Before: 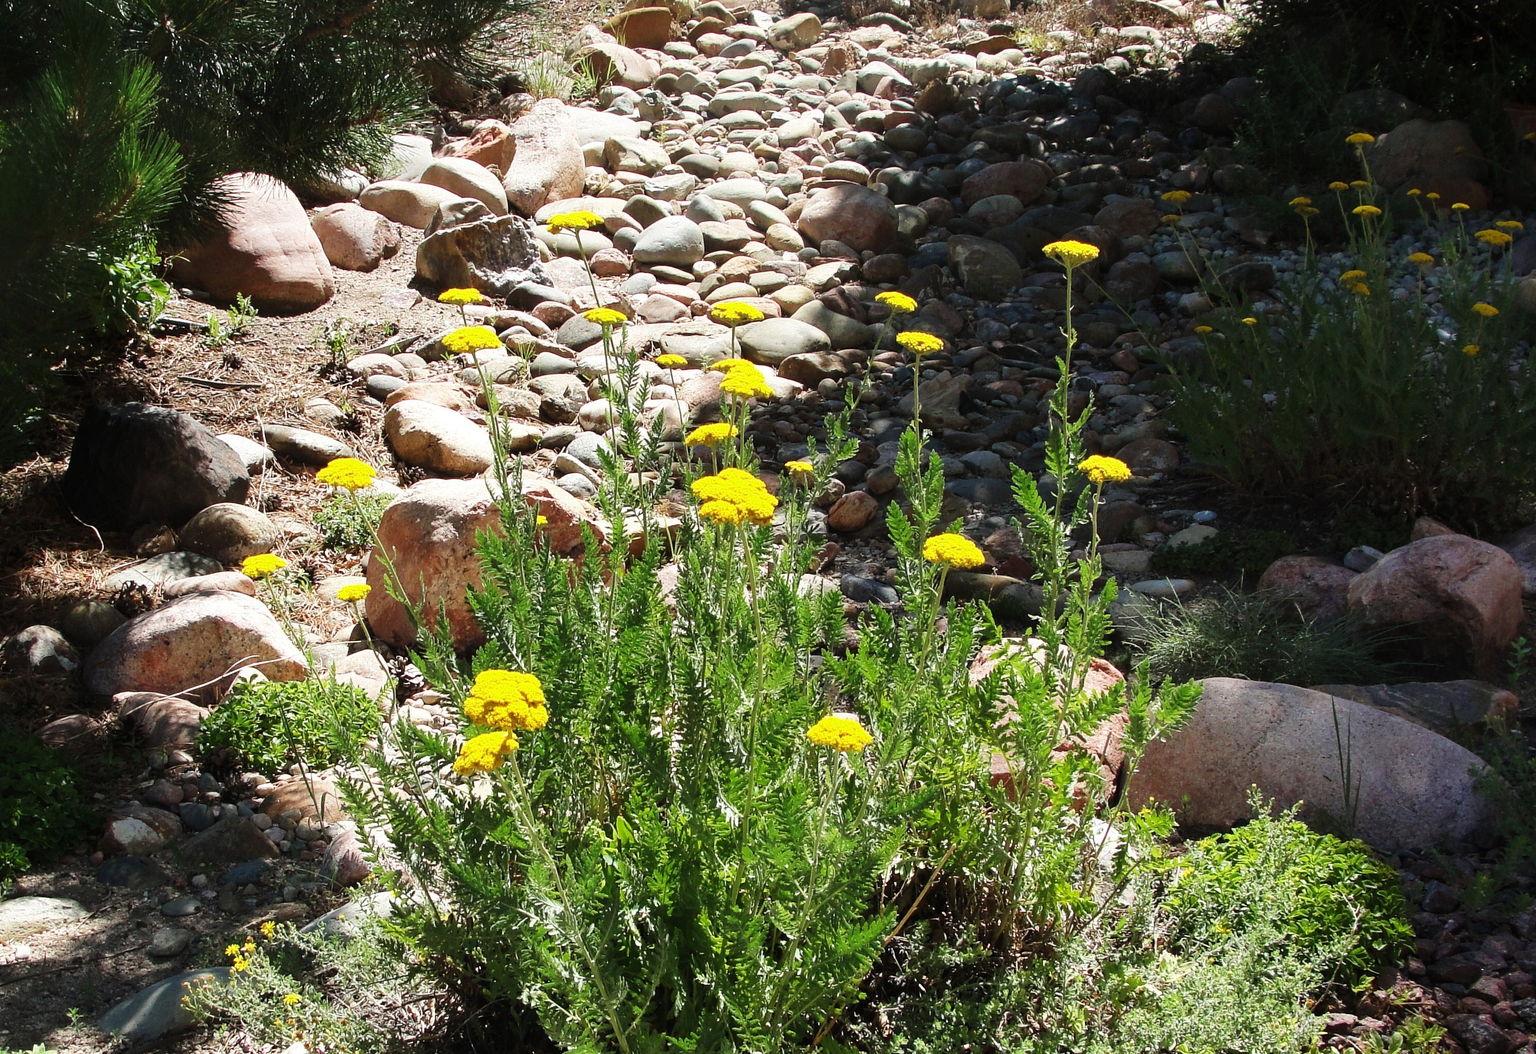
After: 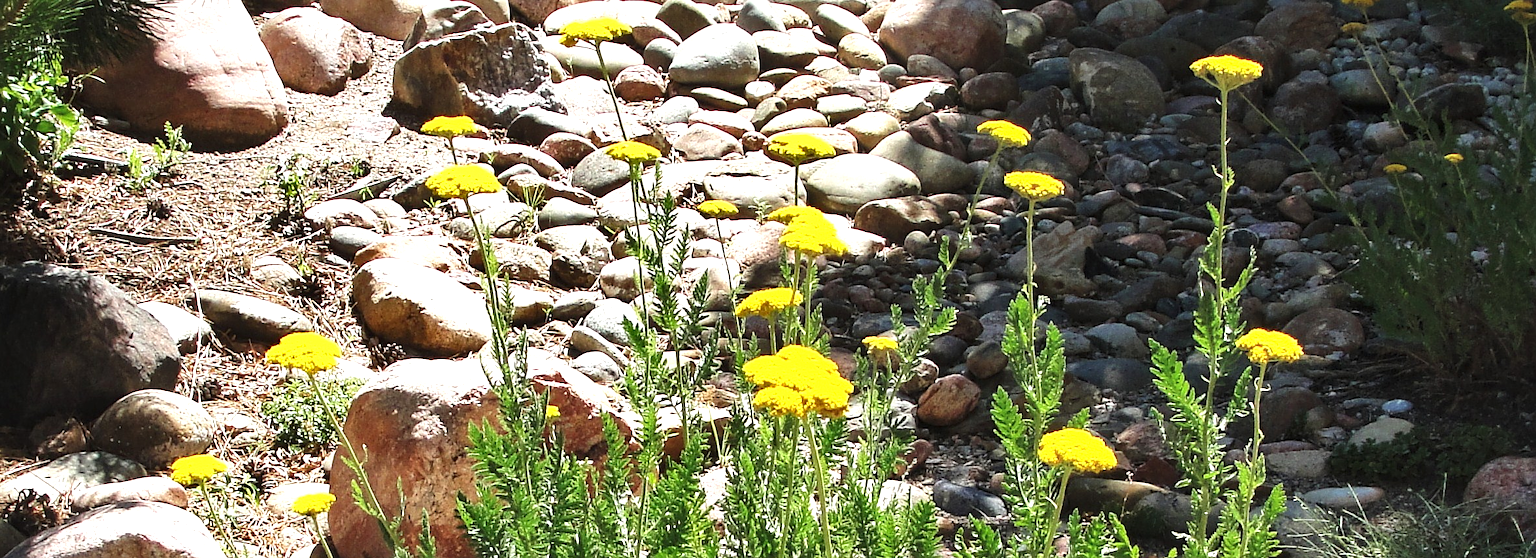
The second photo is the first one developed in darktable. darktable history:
sharpen: amount 0.214
exposure: black level correction -0.002, exposure 0.545 EV, compensate exposure bias true, compensate highlight preservation false
local contrast: mode bilateral grid, contrast 21, coarseness 50, detail 132%, midtone range 0.2
crop: left 7.053%, top 18.746%, right 14.388%, bottom 39.631%
shadows and highlights: shadows 22.58, highlights -48.98, soften with gaussian
